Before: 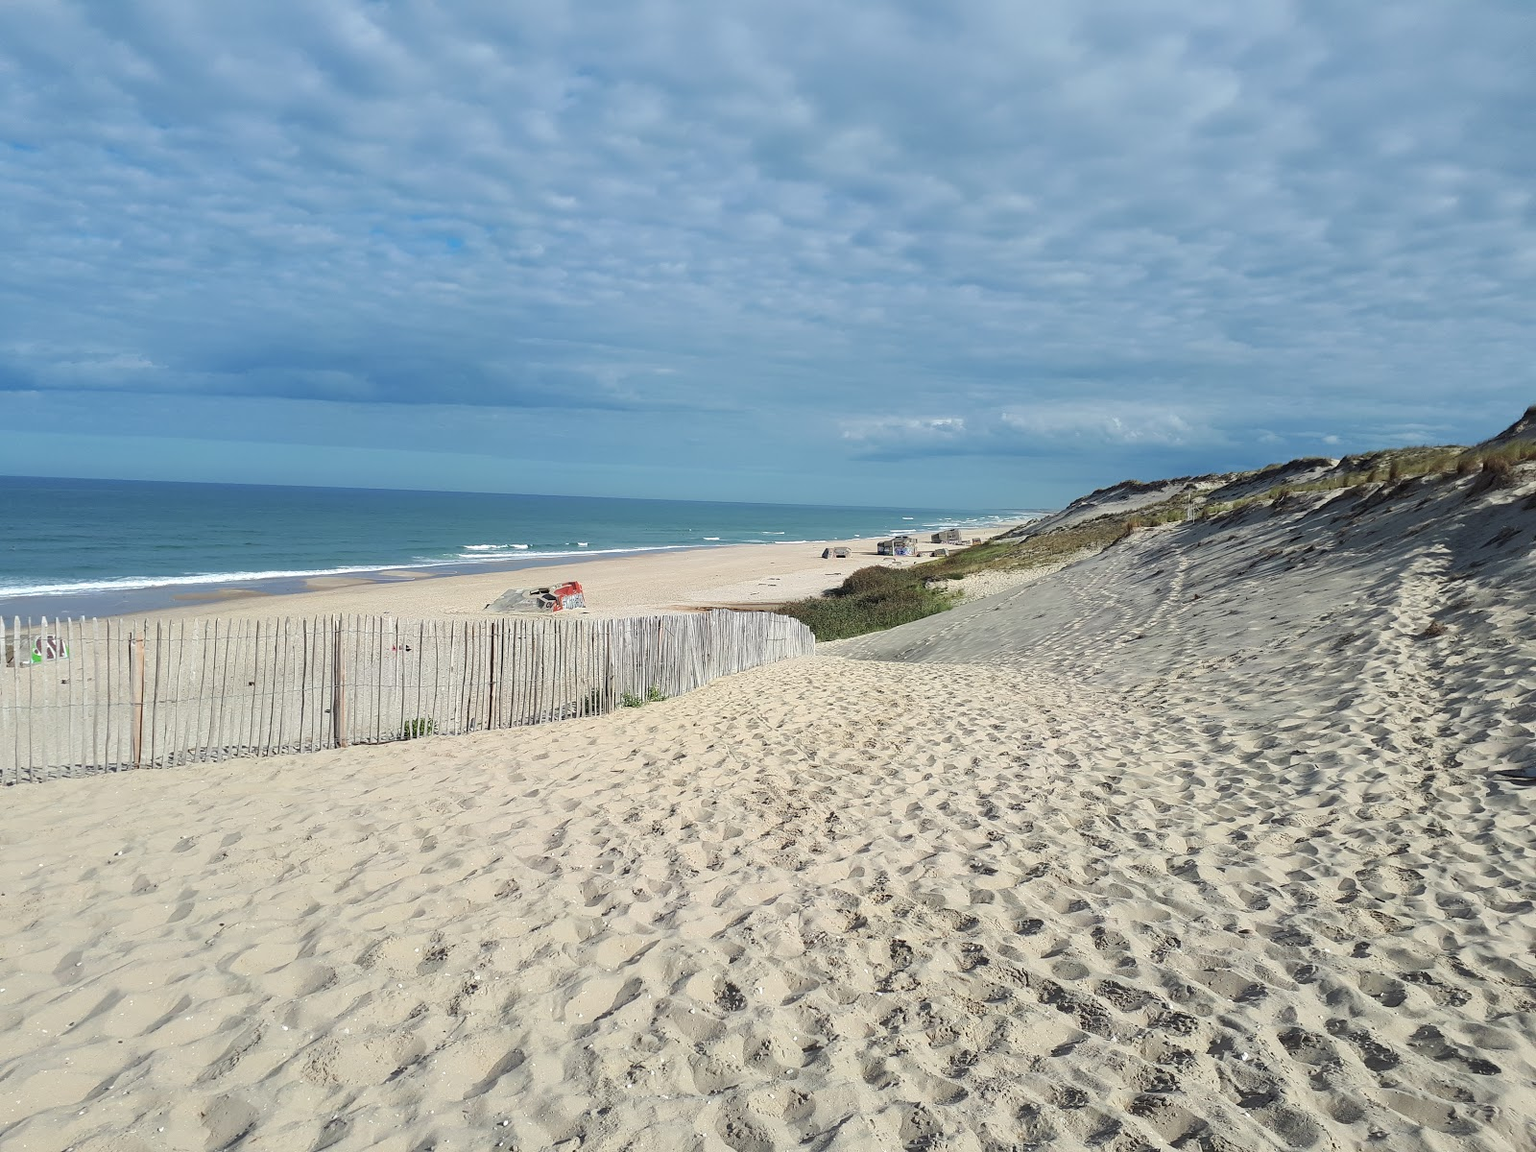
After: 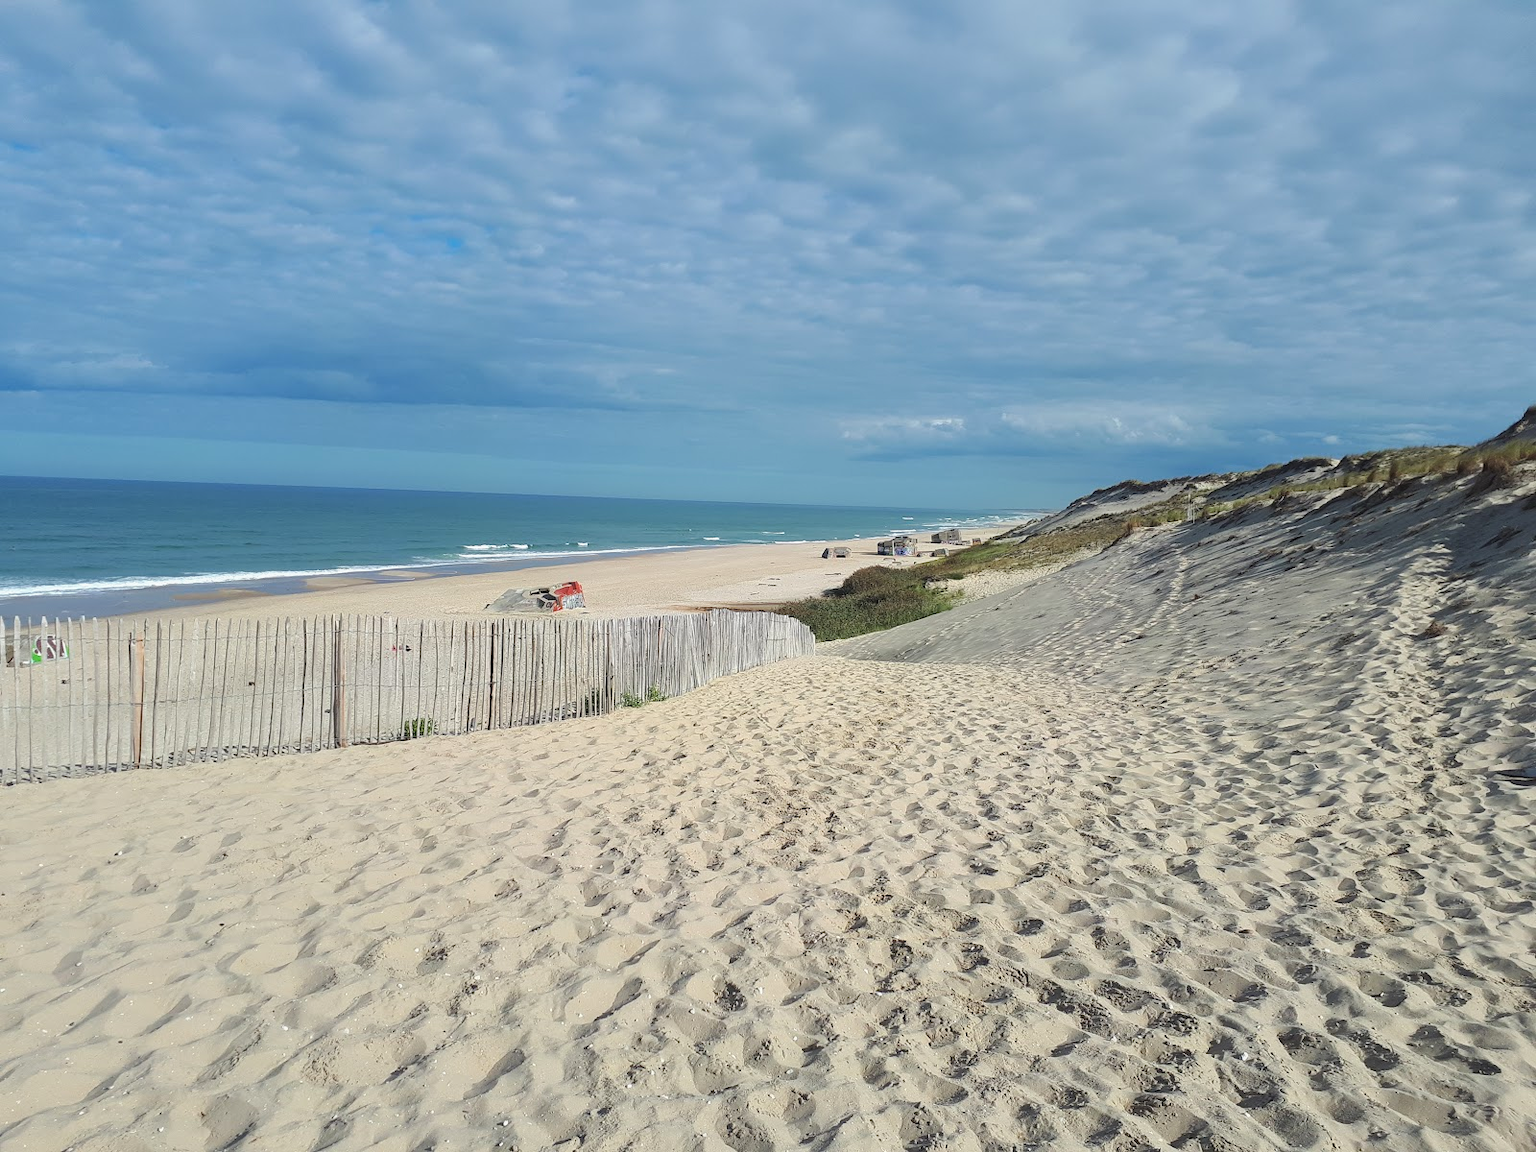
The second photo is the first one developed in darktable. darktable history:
color balance rgb: global offset › luminance 0.469%, linear chroma grading › global chroma 8.852%, perceptual saturation grading › global saturation 0.271%, perceptual brilliance grading › global brilliance 1.883%, perceptual brilliance grading › highlights -3.949%
